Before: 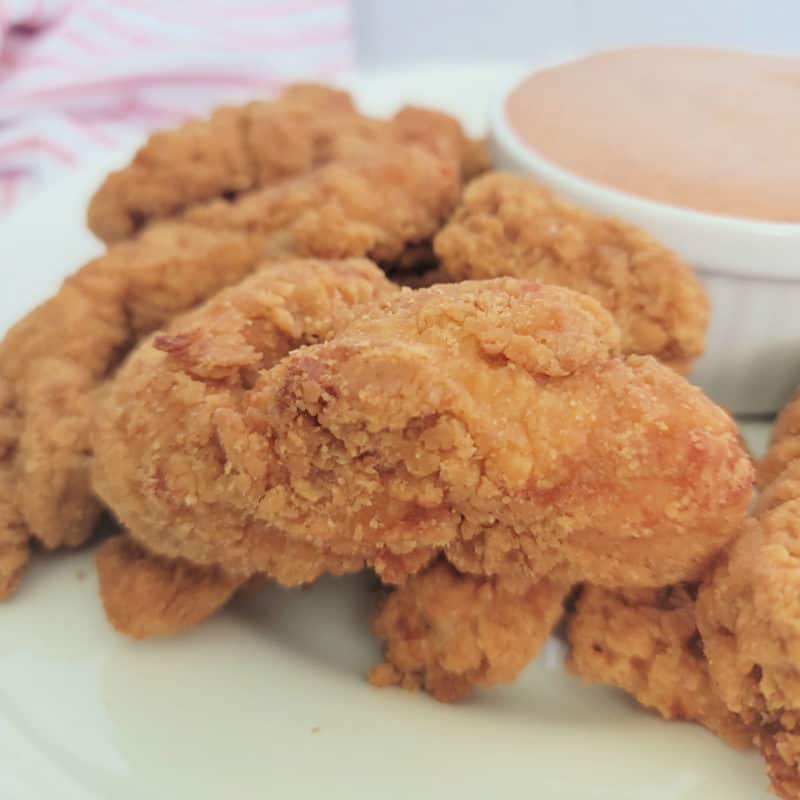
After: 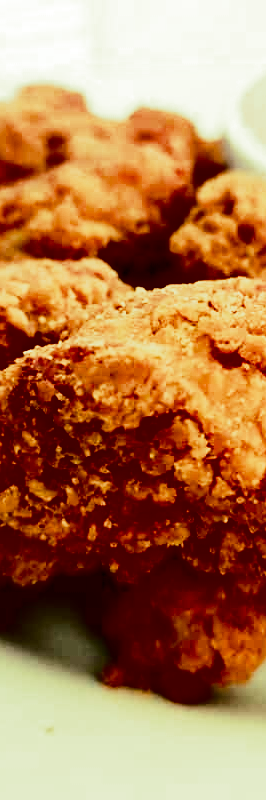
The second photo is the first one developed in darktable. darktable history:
split-toning: shadows › hue 290.82°, shadows › saturation 0.34, highlights › saturation 0.38, balance 0, compress 50%
crop: left 33.36%, right 33.36%
contrast brightness saturation: contrast 0.77, brightness -1, saturation 1
